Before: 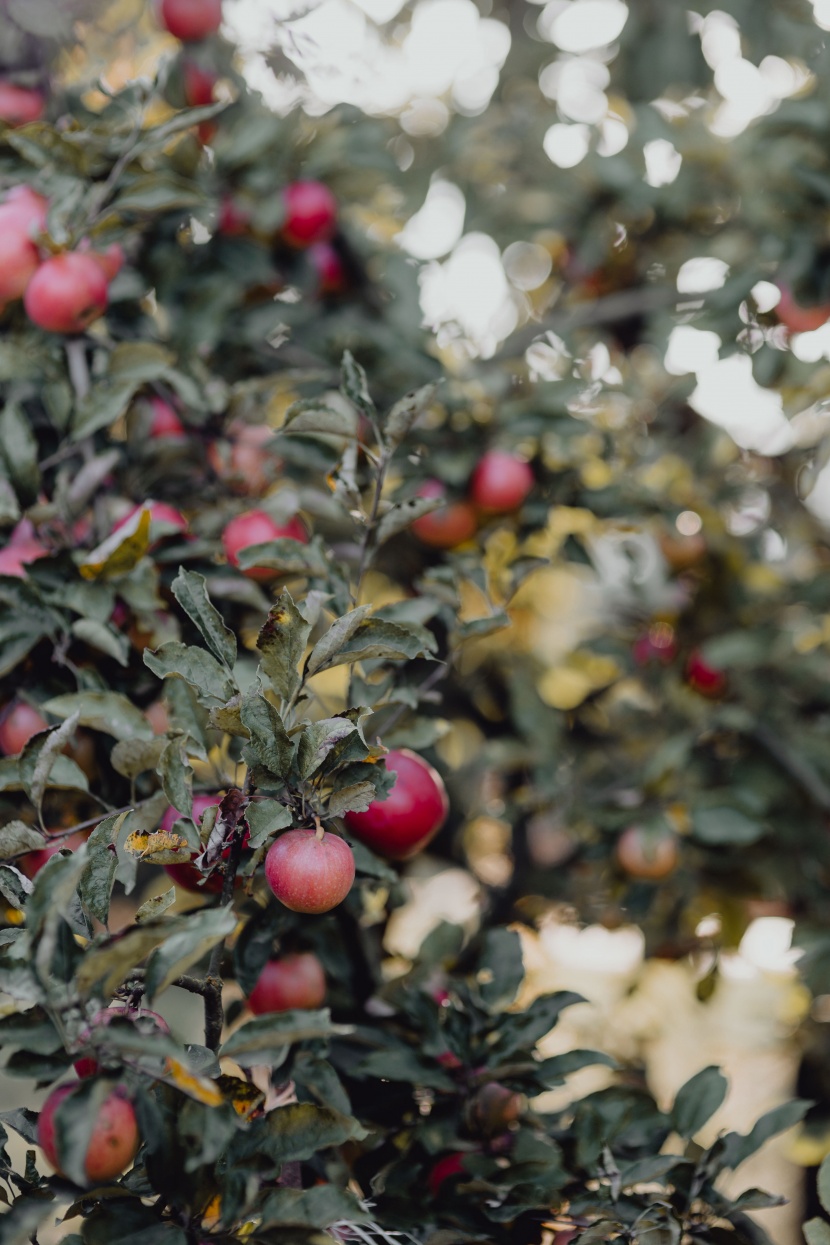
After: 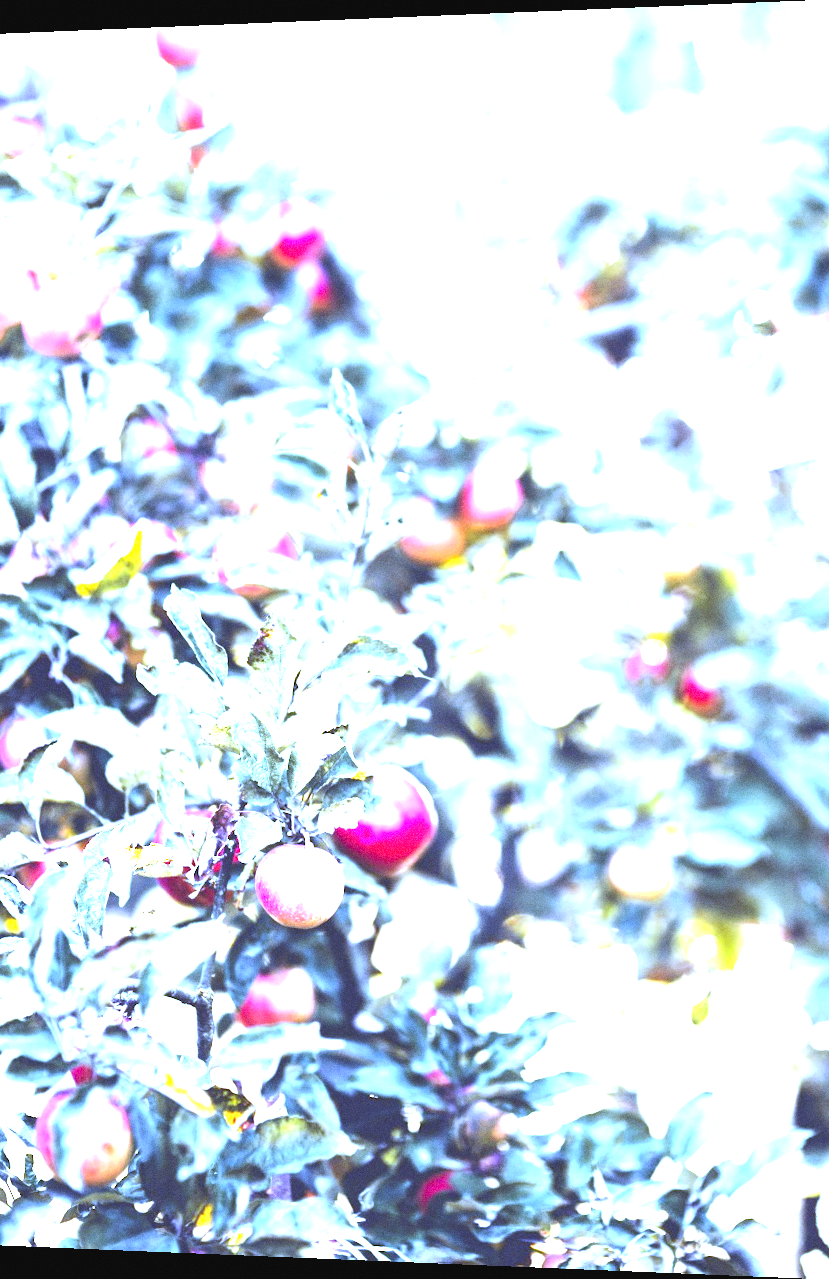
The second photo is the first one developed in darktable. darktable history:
grain: on, module defaults
exposure: black level correction 0, exposure 4 EV, compensate exposure bias true, compensate highlight preservation false
white balance: red 0.766, blue 1.537
rotate and perspective: lens shift (horizontal) -0.055, automatic cropping off
